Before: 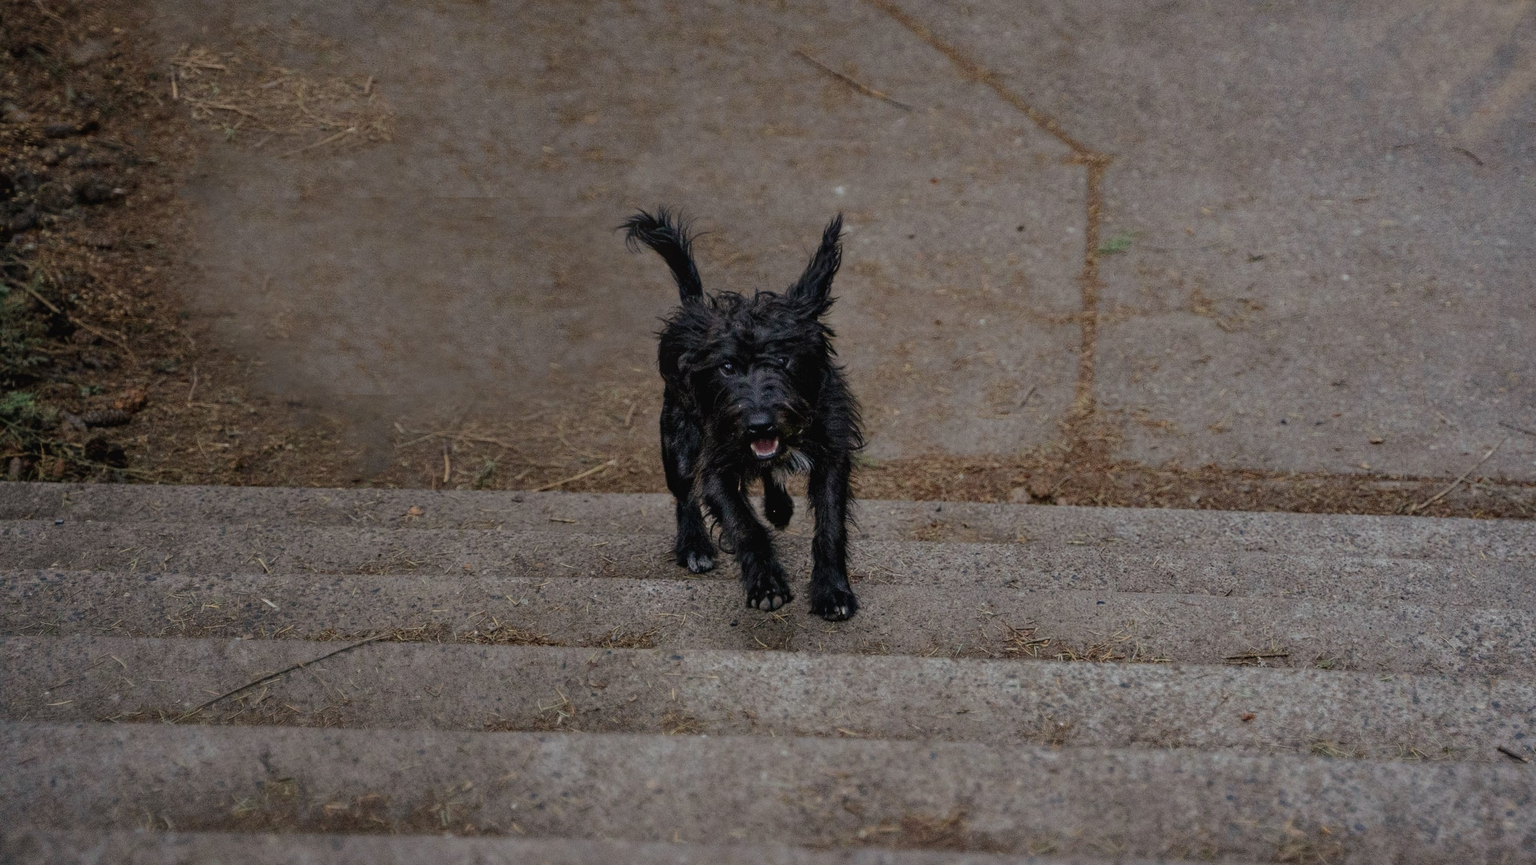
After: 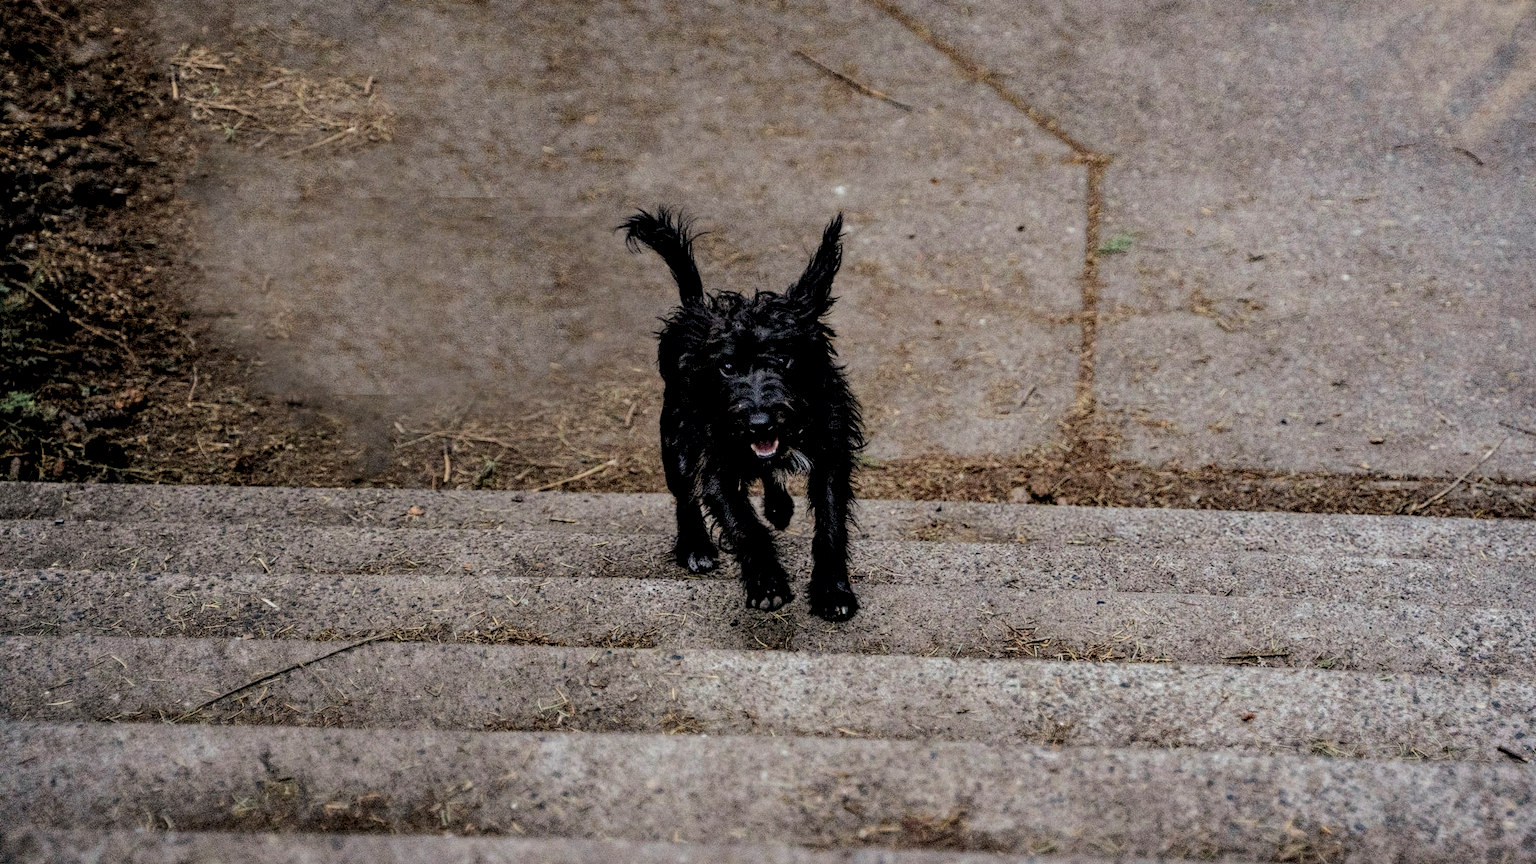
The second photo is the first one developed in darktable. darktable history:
color balance rgb: perceptual saturation grading › global saturation 10%, global vibrance 10%
local contrast: detail 140%
filmic rgb: black relative exposure -5 EV, hardness 2.88, contrast 1.3
exposure: black level correction 0, exposure 0.6 EV, compensate exposure bias true, compensate highlight preservation false
